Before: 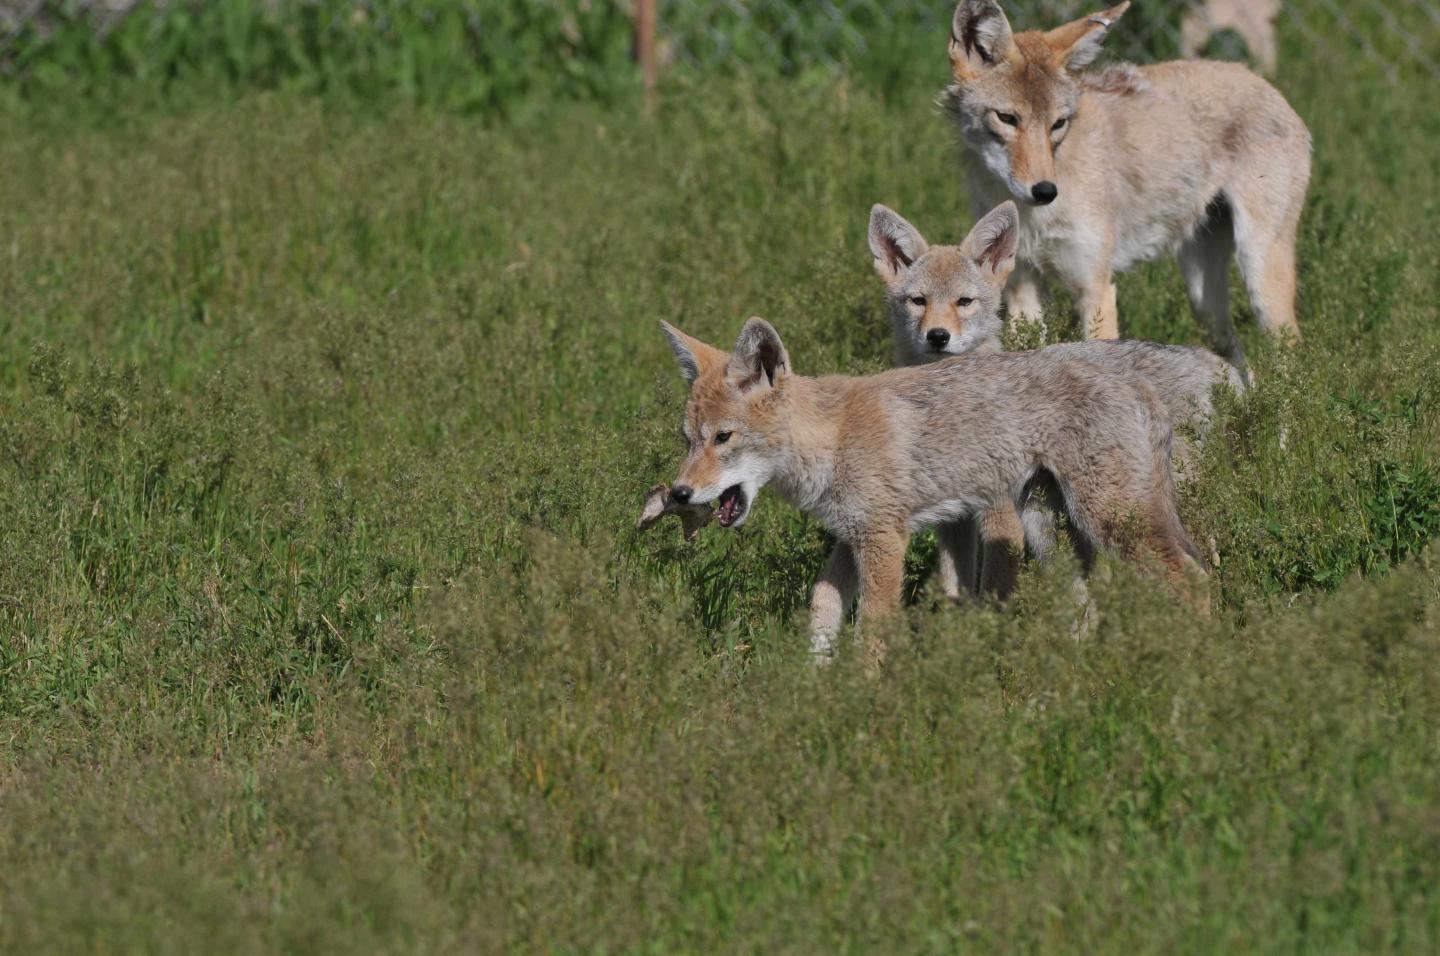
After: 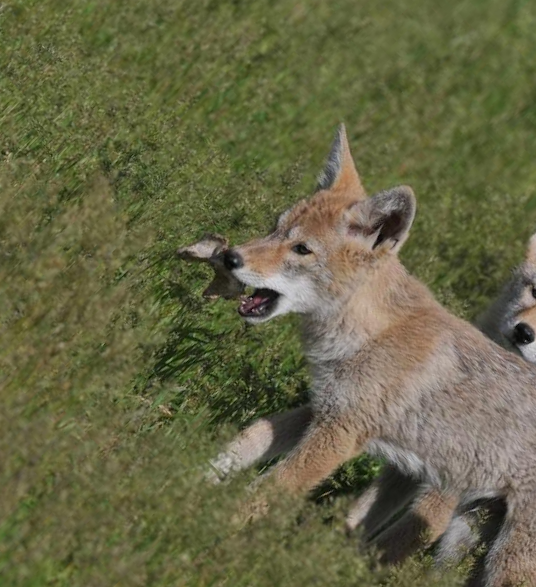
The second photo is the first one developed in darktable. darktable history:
crop and rotate: angle -45.63°, top 16.115%, right 0.811%, bottom 11.733%
